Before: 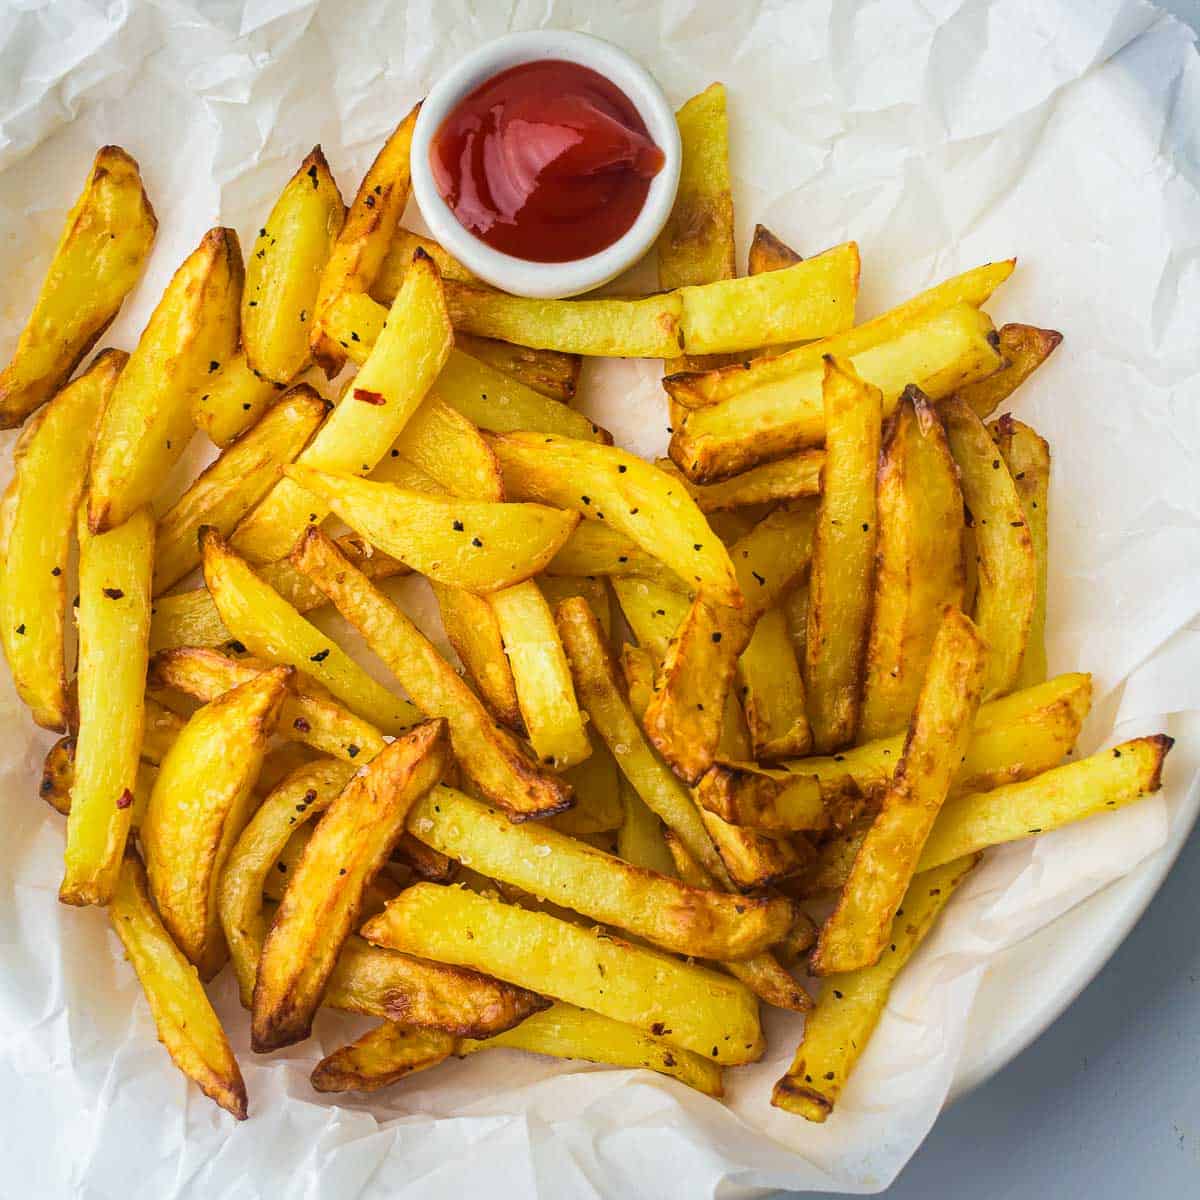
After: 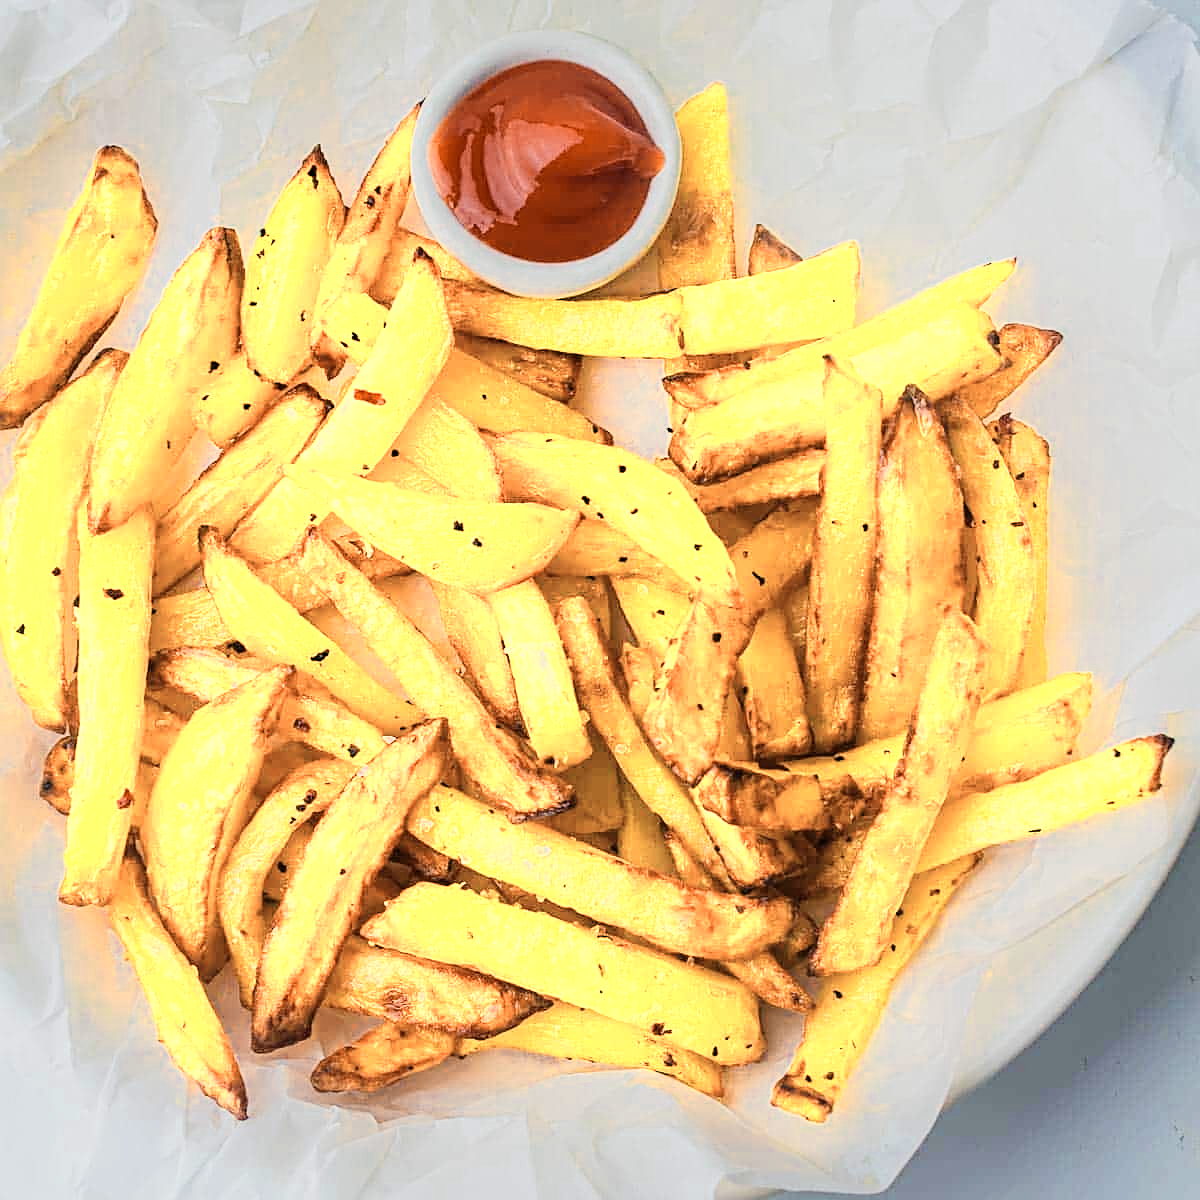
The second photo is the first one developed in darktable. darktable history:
exposure: black level correction -0.002, exposure 0.536 EV, compensate highlight preservation false
color zones: curves: ch0 [(0.018, 0.548) (0.197, 0.654) (0.425, 0.447) (0.605, 0.658) (0.732, 0.579)]; ch1 [(0.105, 0.531) (0.224, 0.531) (0.386, 0.39) (0.618, 0.456) (0.732, 0.456) (0.956, 0.421)]; ch2 [(0.039, 0.583) (0.215, 0.465) (0.399, 0.544) (0.465, 0.548) (0.614, 0.447) (0.724, 0.43) (0.882, 0.623) (0.956, 0.632)]
sharpen: on, module defaults
filmic rgb: black relative exposure -7.65 EV, white relative exposure 4.56 EV, hardness 3.61
